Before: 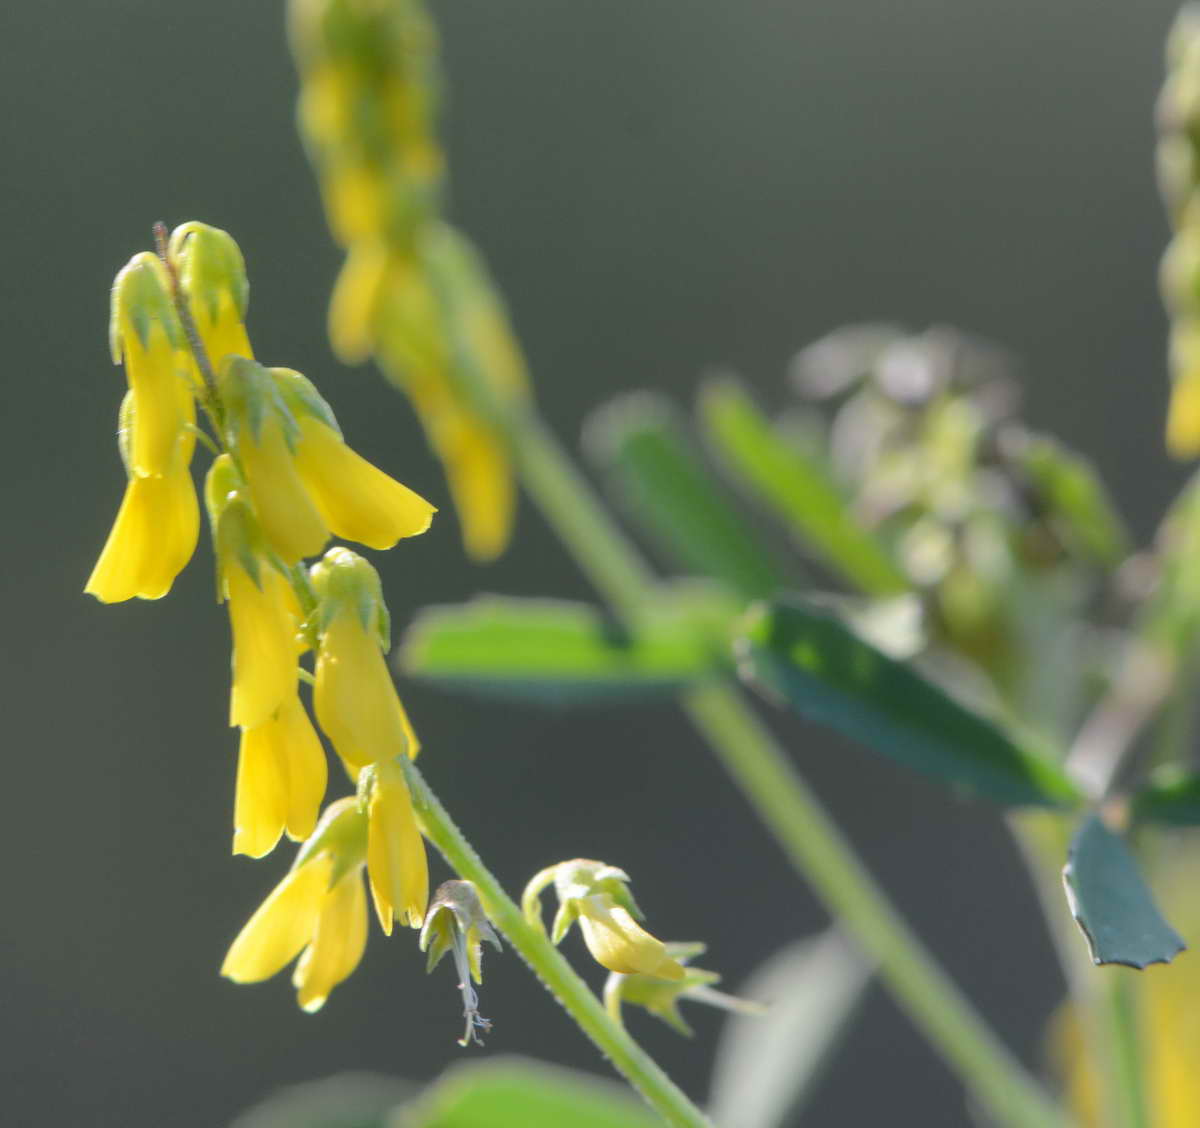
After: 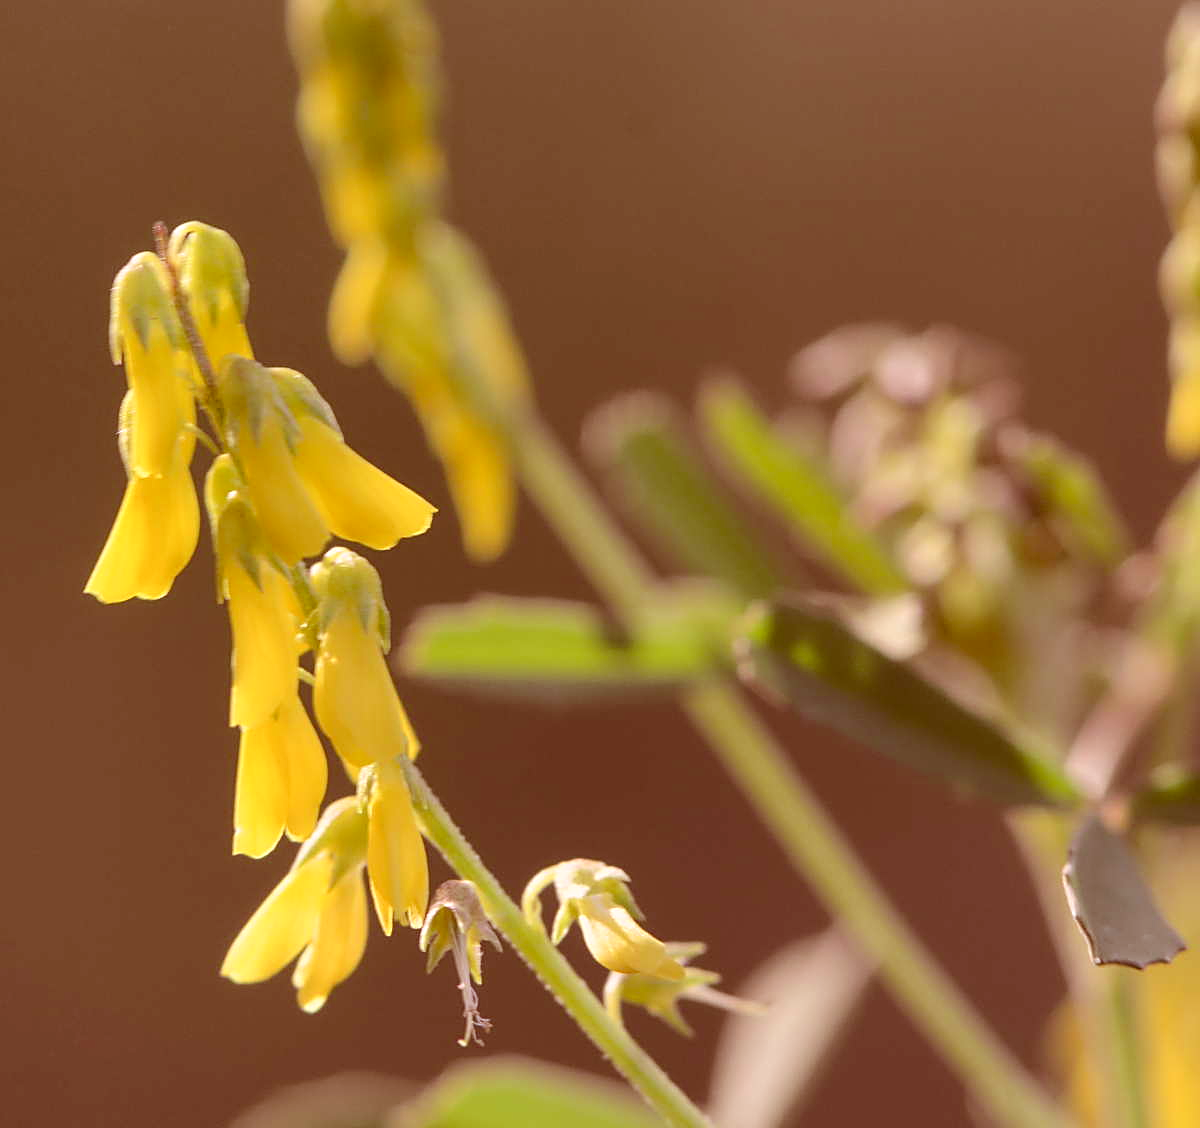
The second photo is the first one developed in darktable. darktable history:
contrast brightness saturation: contrast 0.101, brightness 0.03, saturation 0.089
sharpen: on, module defaults
color correction: highlights a* 9.24, highlights b* 8.67, shadows a* 39.61, shadows b* 39.25, saturation 0.811
